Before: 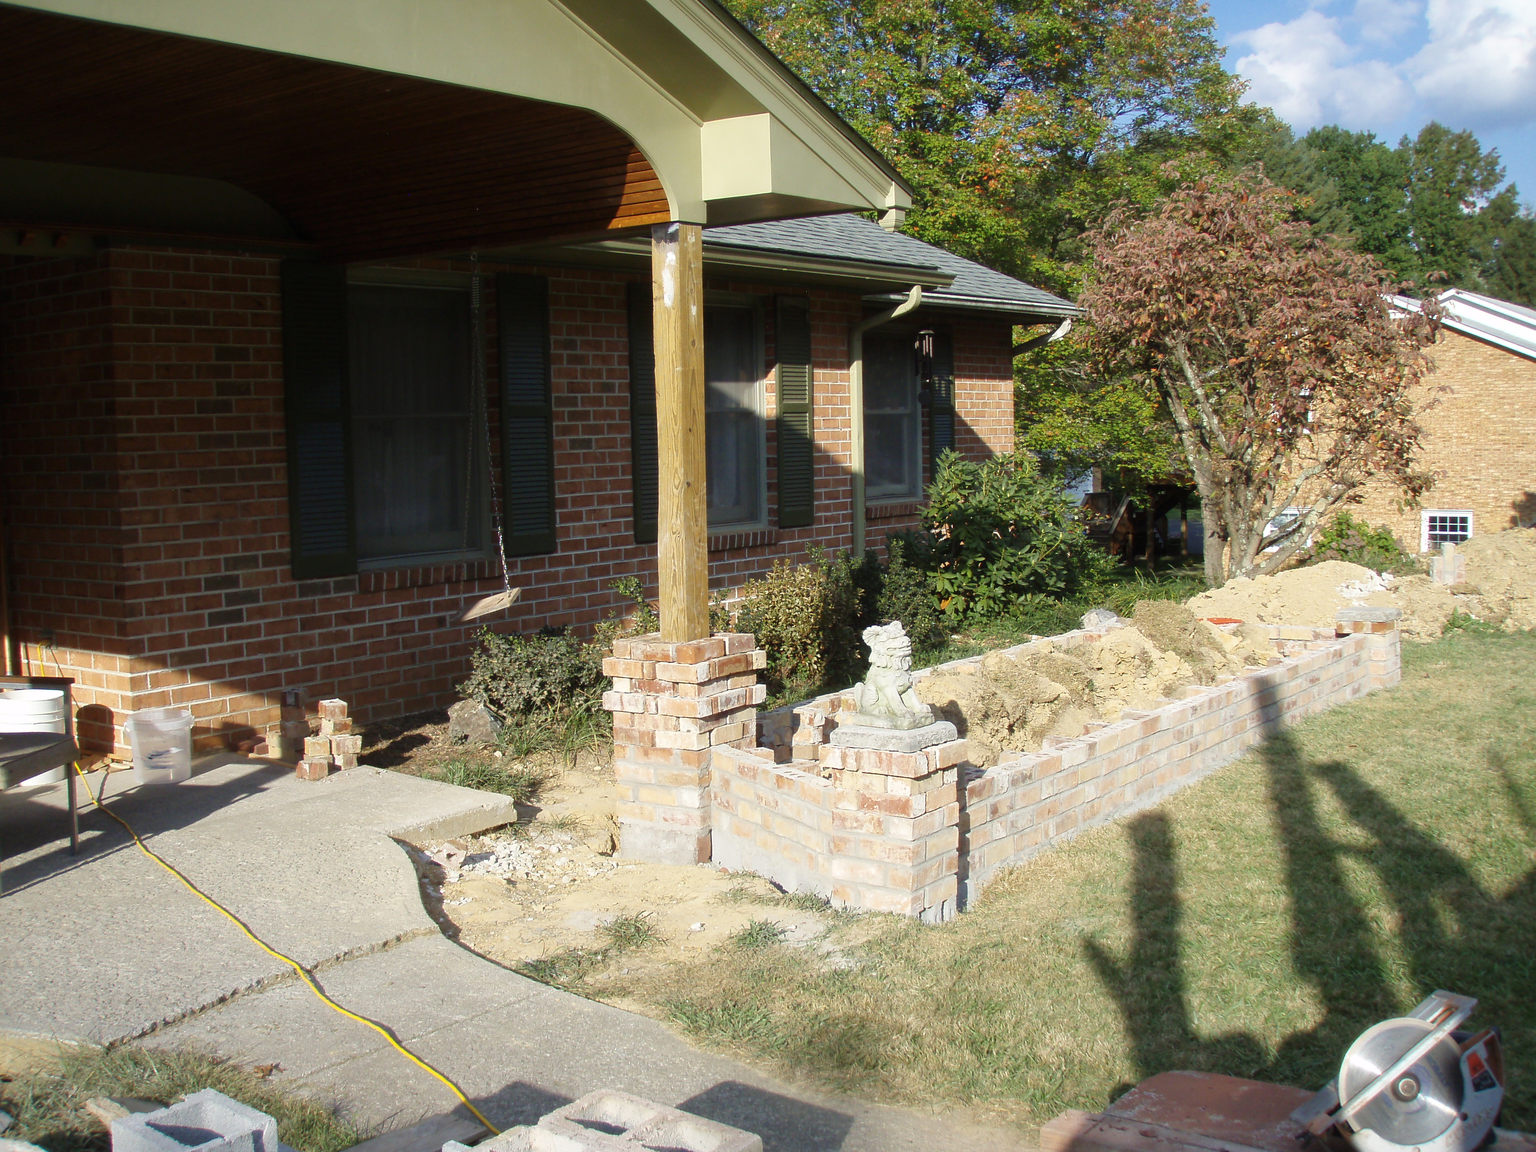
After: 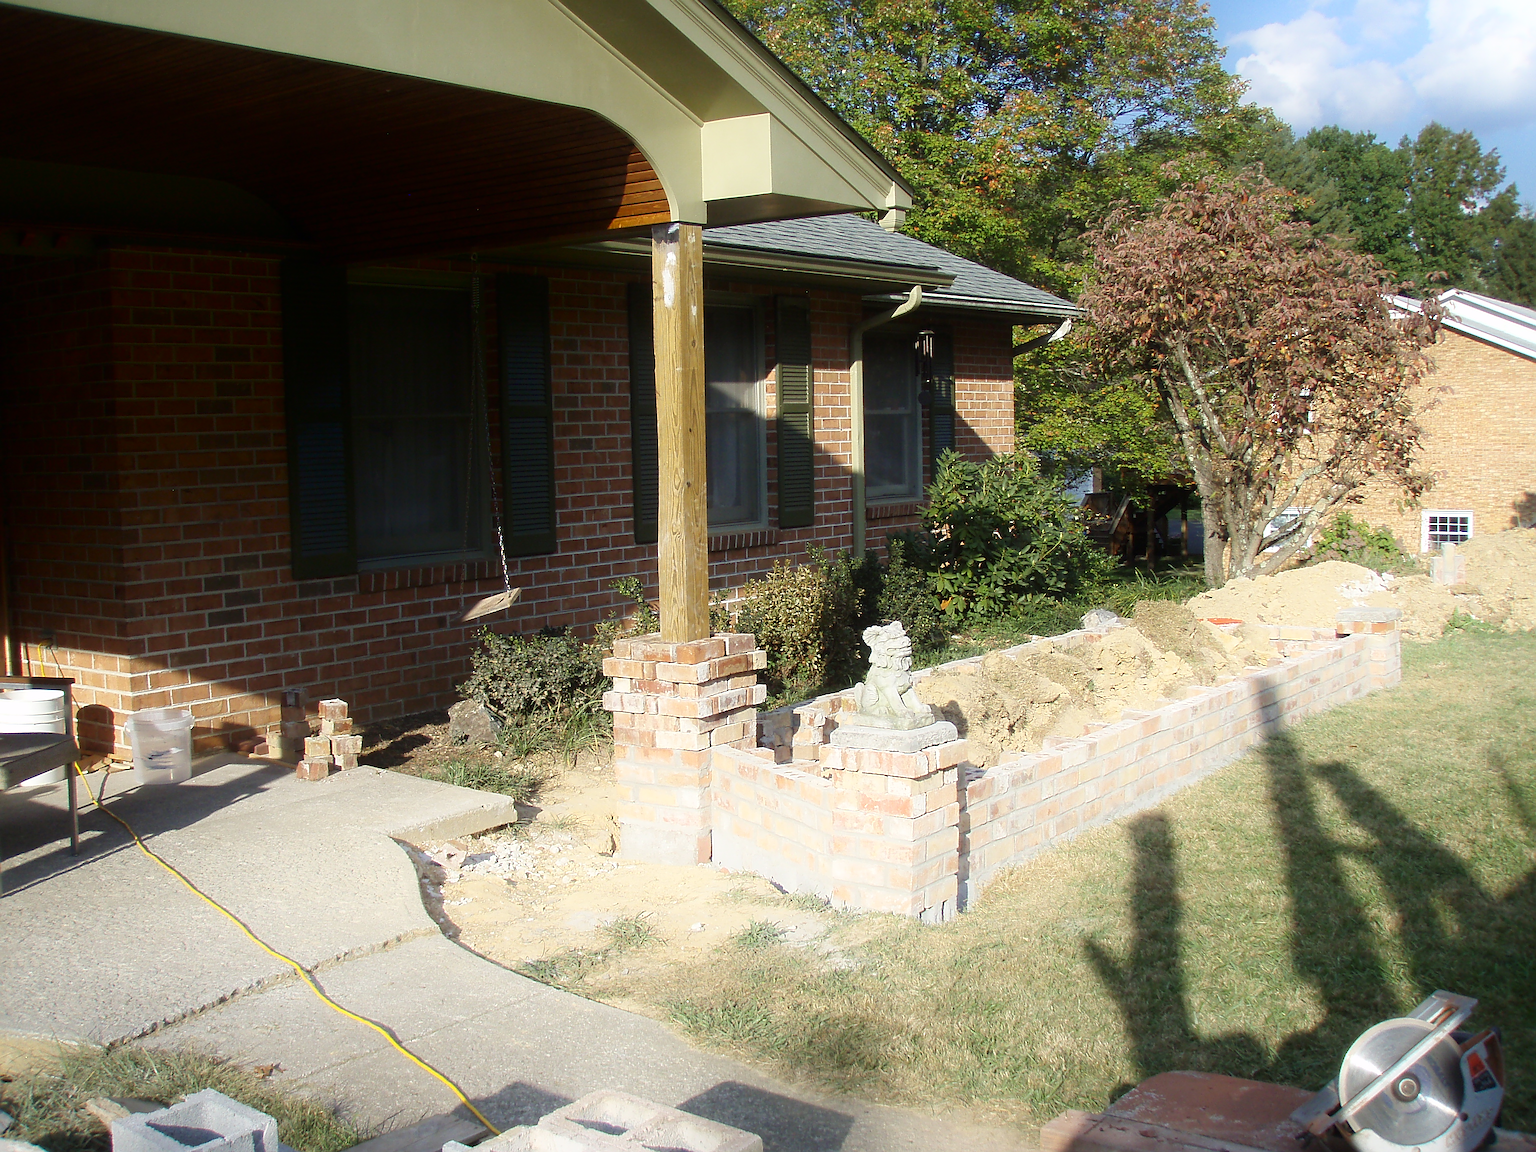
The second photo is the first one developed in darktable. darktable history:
sharpen: on, module defaults
shadows and highlights: shadows -41.95, highlights 62.59, soften with gaussian
